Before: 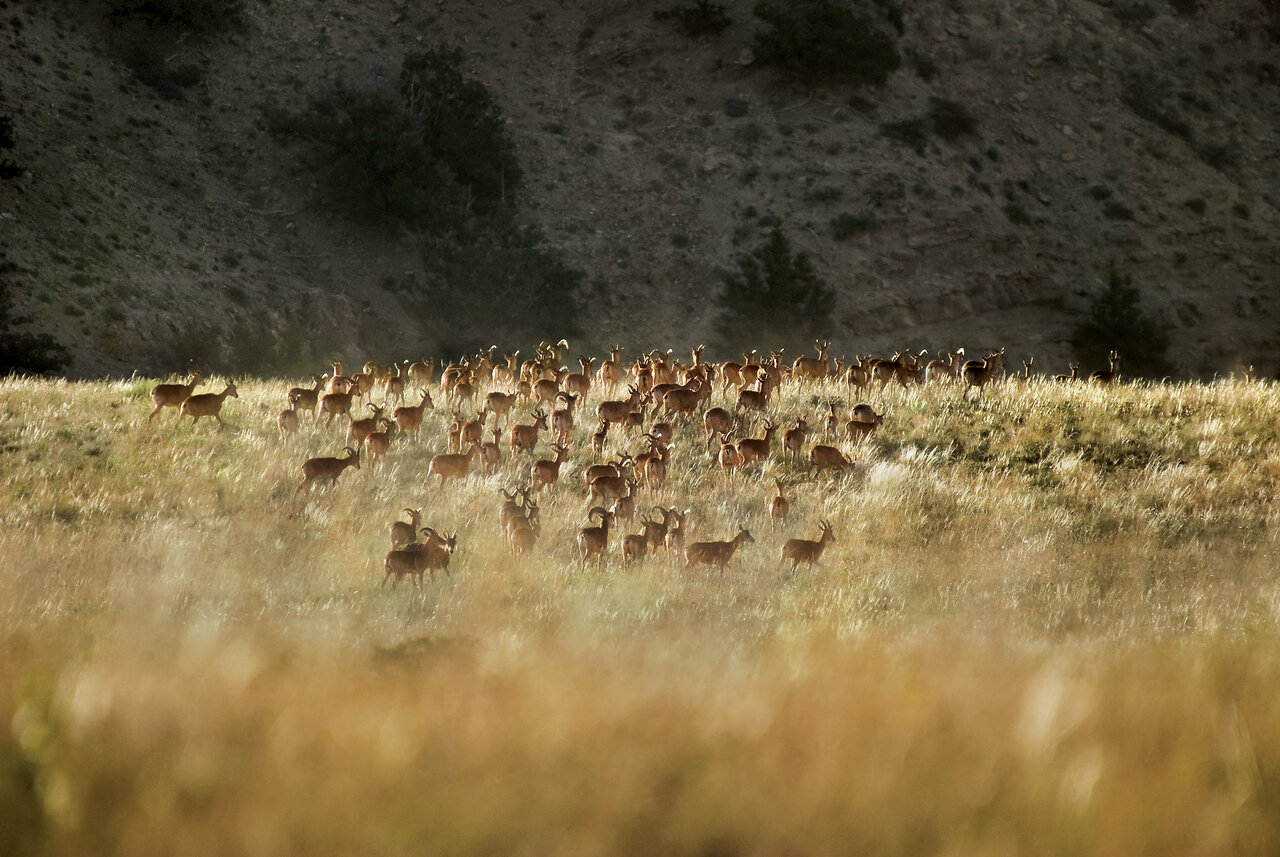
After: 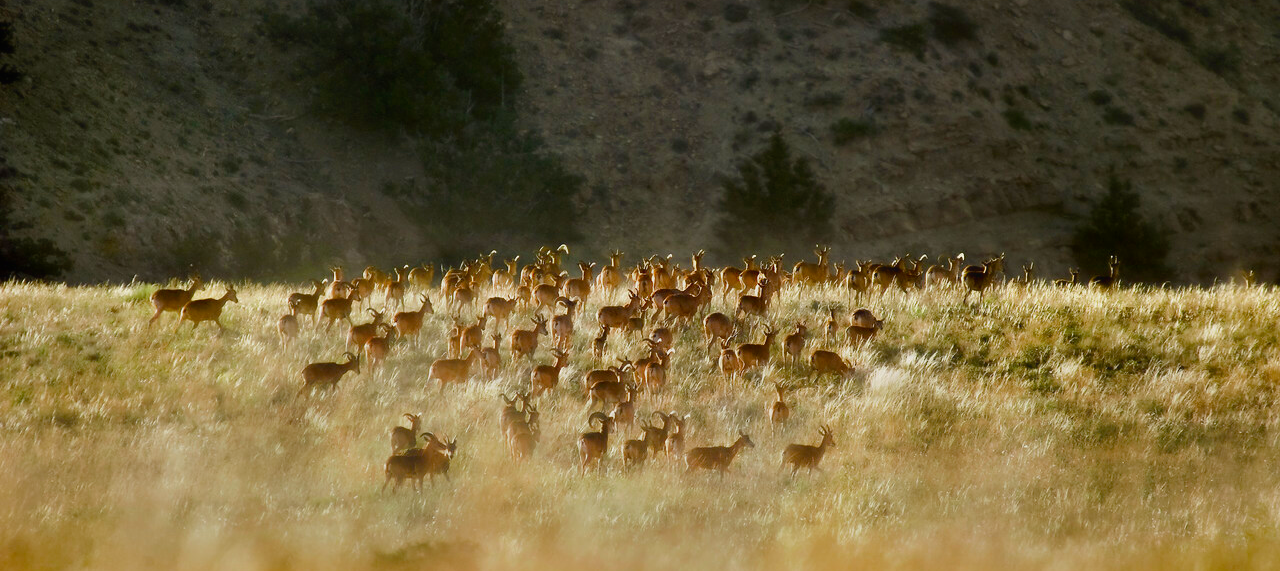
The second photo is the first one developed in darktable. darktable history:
crop: top 11.166%, bottom 22.168%
contrast equalizer: octaves 7, y [[0.502, 0.505, 0.512, 0.529, 0.564, 0.588], [0.5 ×6], [0.502, 0.505, 0.512, 0.529, 0.564, 0.588], [0, 0.001, 0.001, 0.004, 0.008, 0.011], [0, 0.001, 0.001, 0.004, 0.008, 0.011]], mix -1
color balance rgb: perceptual saturation grading › global saturation 20%, perceptual saturation grading › highlights -25%, perceptual saturation grading › shadows 50%
